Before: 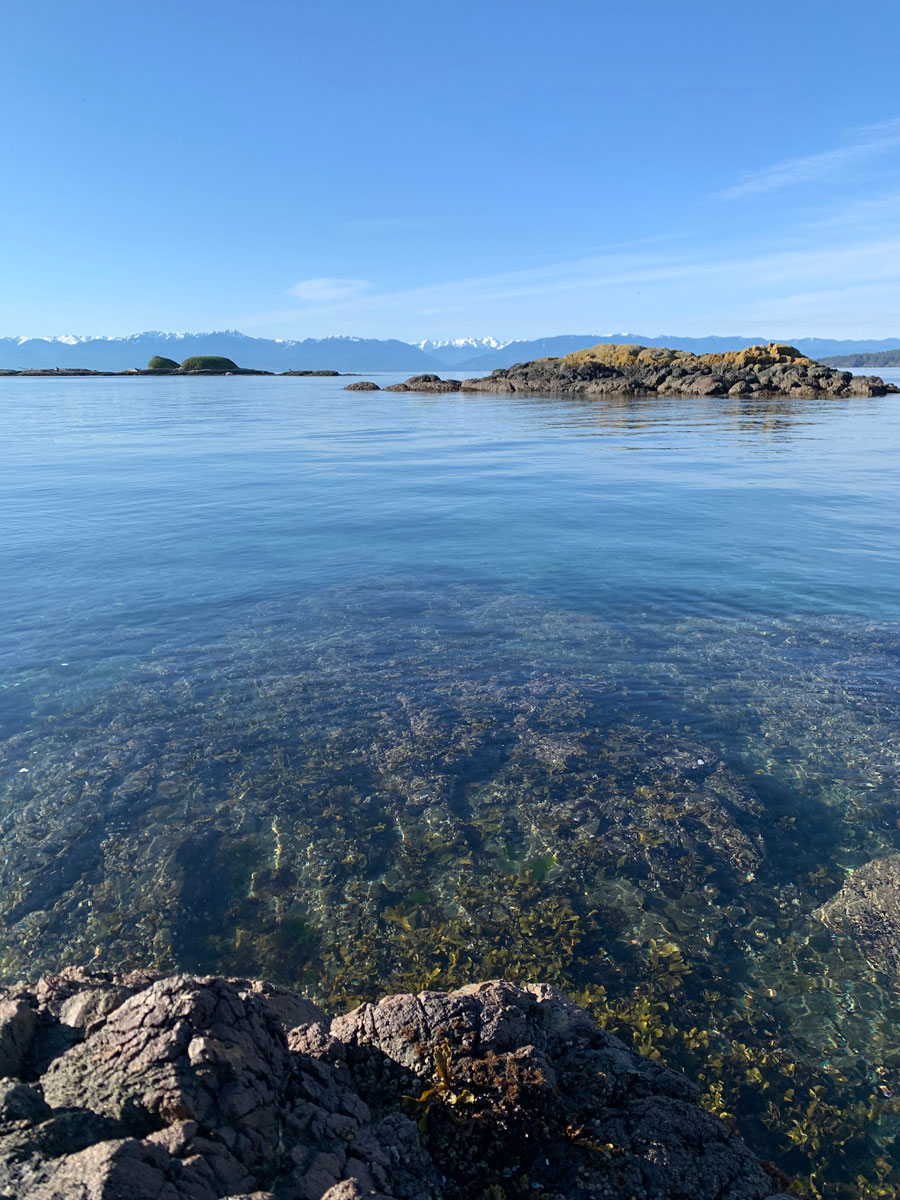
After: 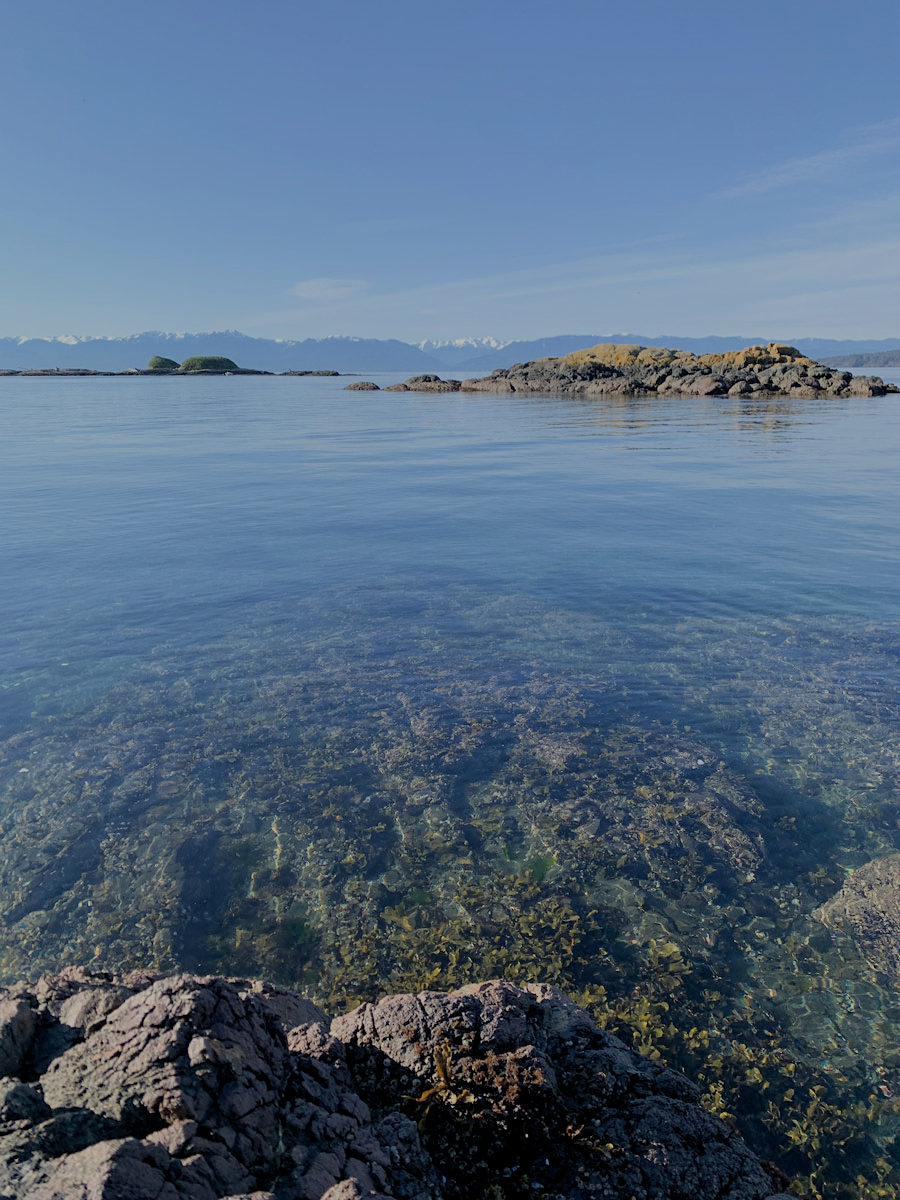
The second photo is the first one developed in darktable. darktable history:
filmic rgb: black relative exposure -7.05 EV, white relative exposure 6.03 EV, target black luminance 0%, hardness 2.76, latitude 60.95%, contrast 0.691, highlights saturation mix 10.45%, shadows ↔ highlights balance -0.071%, iterations of high-quality reconstruction 0
